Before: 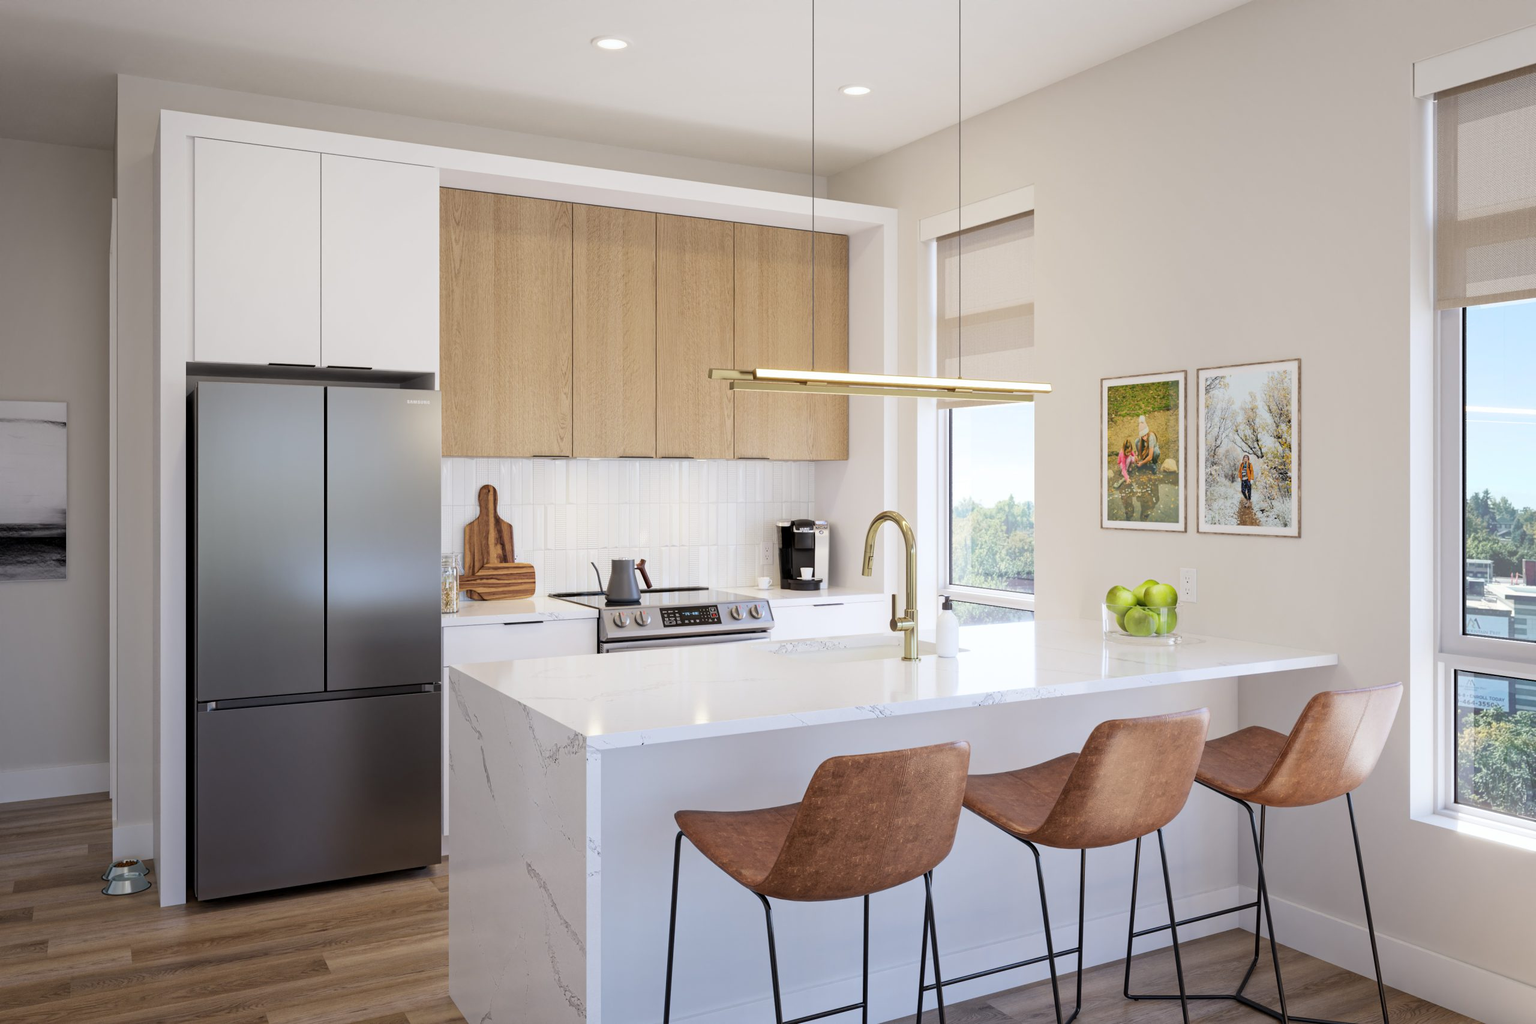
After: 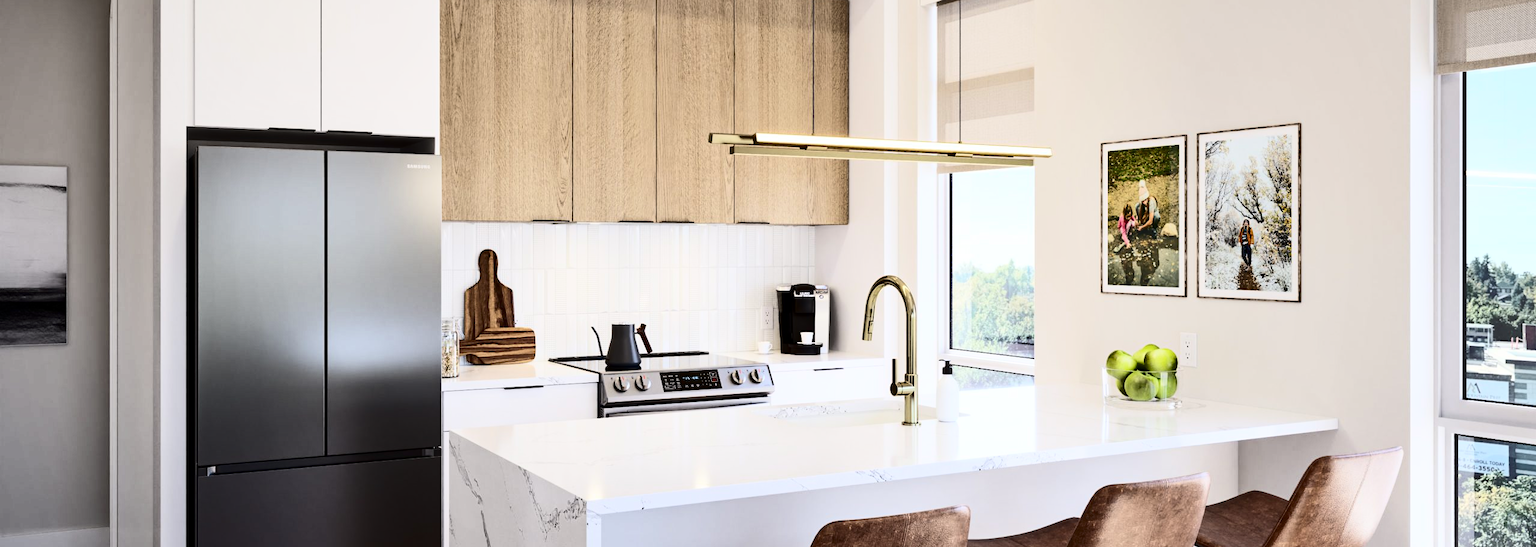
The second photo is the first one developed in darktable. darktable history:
crop and rotate: top 23.043%, bottom 23.437%
contrast brightness saturation: contrast 0.5, saturation -0.1
shadows and highlights: soften with gaussian
